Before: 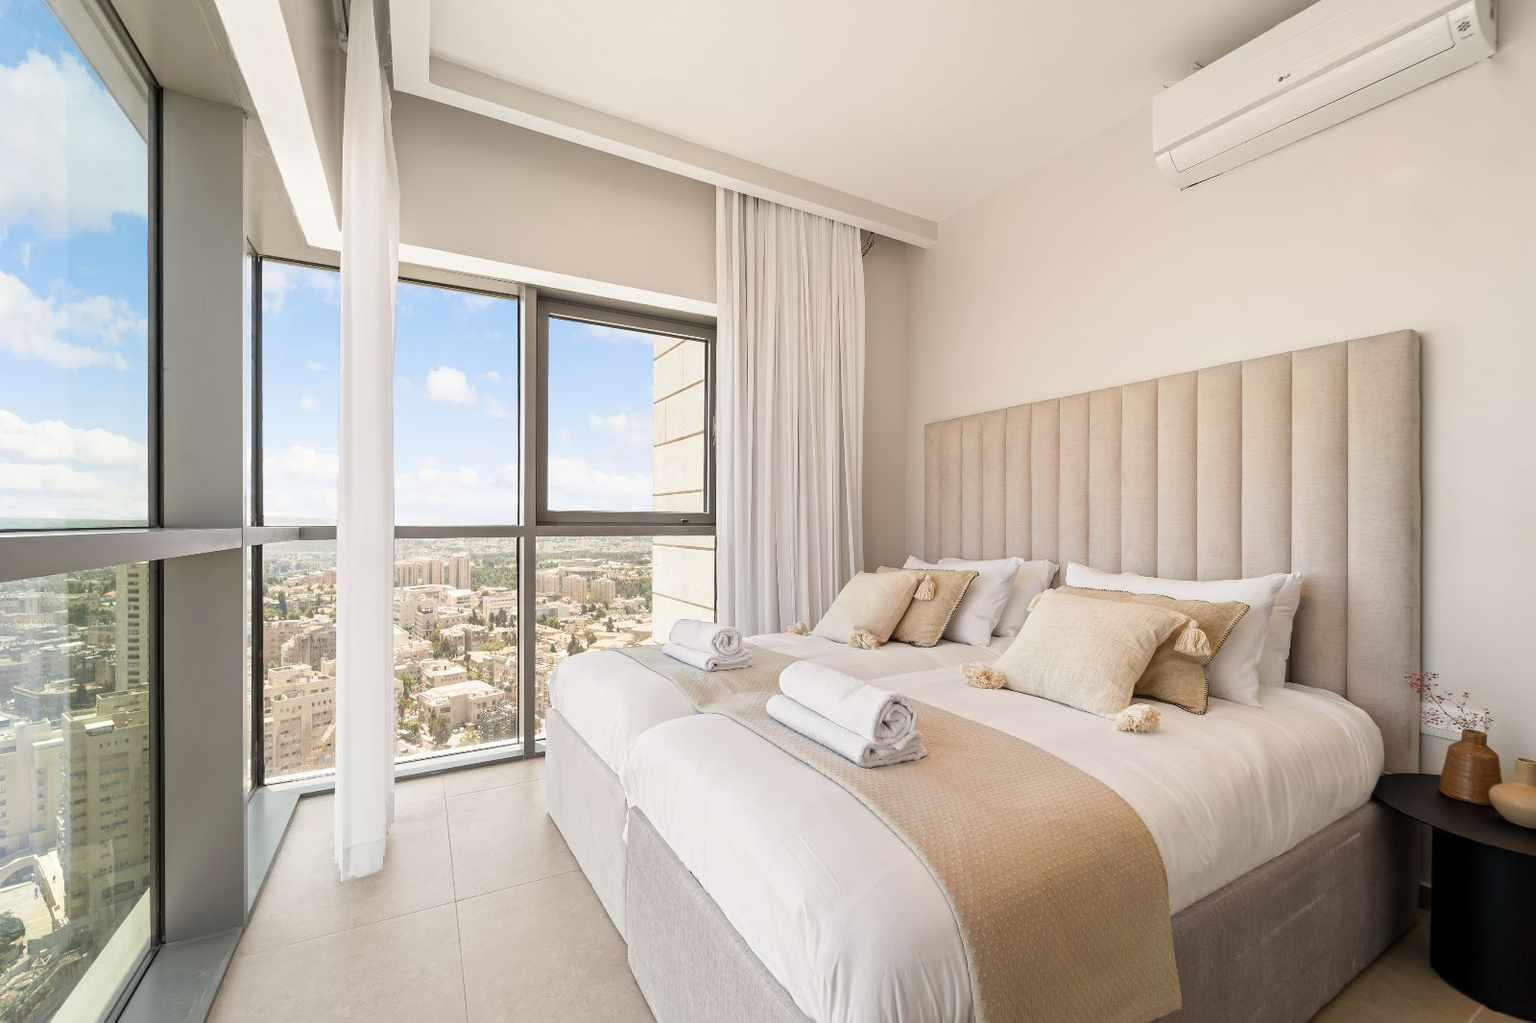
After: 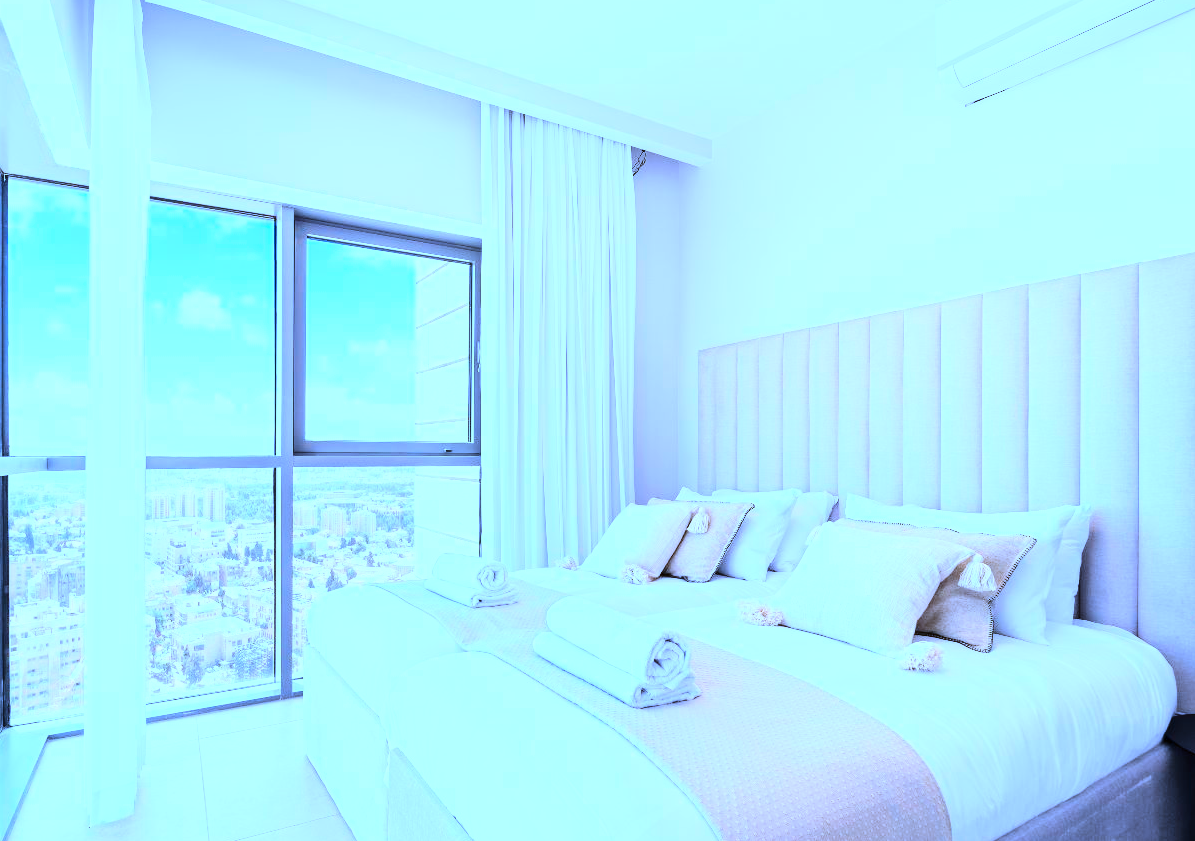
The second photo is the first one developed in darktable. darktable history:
base curve: curves: ch0 [(0, 0) (0.036, 0.025) (0.121, 0.166) (0.206, 0.329) (0.605, 0.79) (1, 1)]
color calibration: illuminant custom, x 0.461, y 0.429, temperature 2601.48 K
exposure: exposure 0.652 EV, compensate exposure bias true, compensate highlight preservation false
crop: left 16.573%, top 8.681%, right 8.736%, bottom 12.412%
